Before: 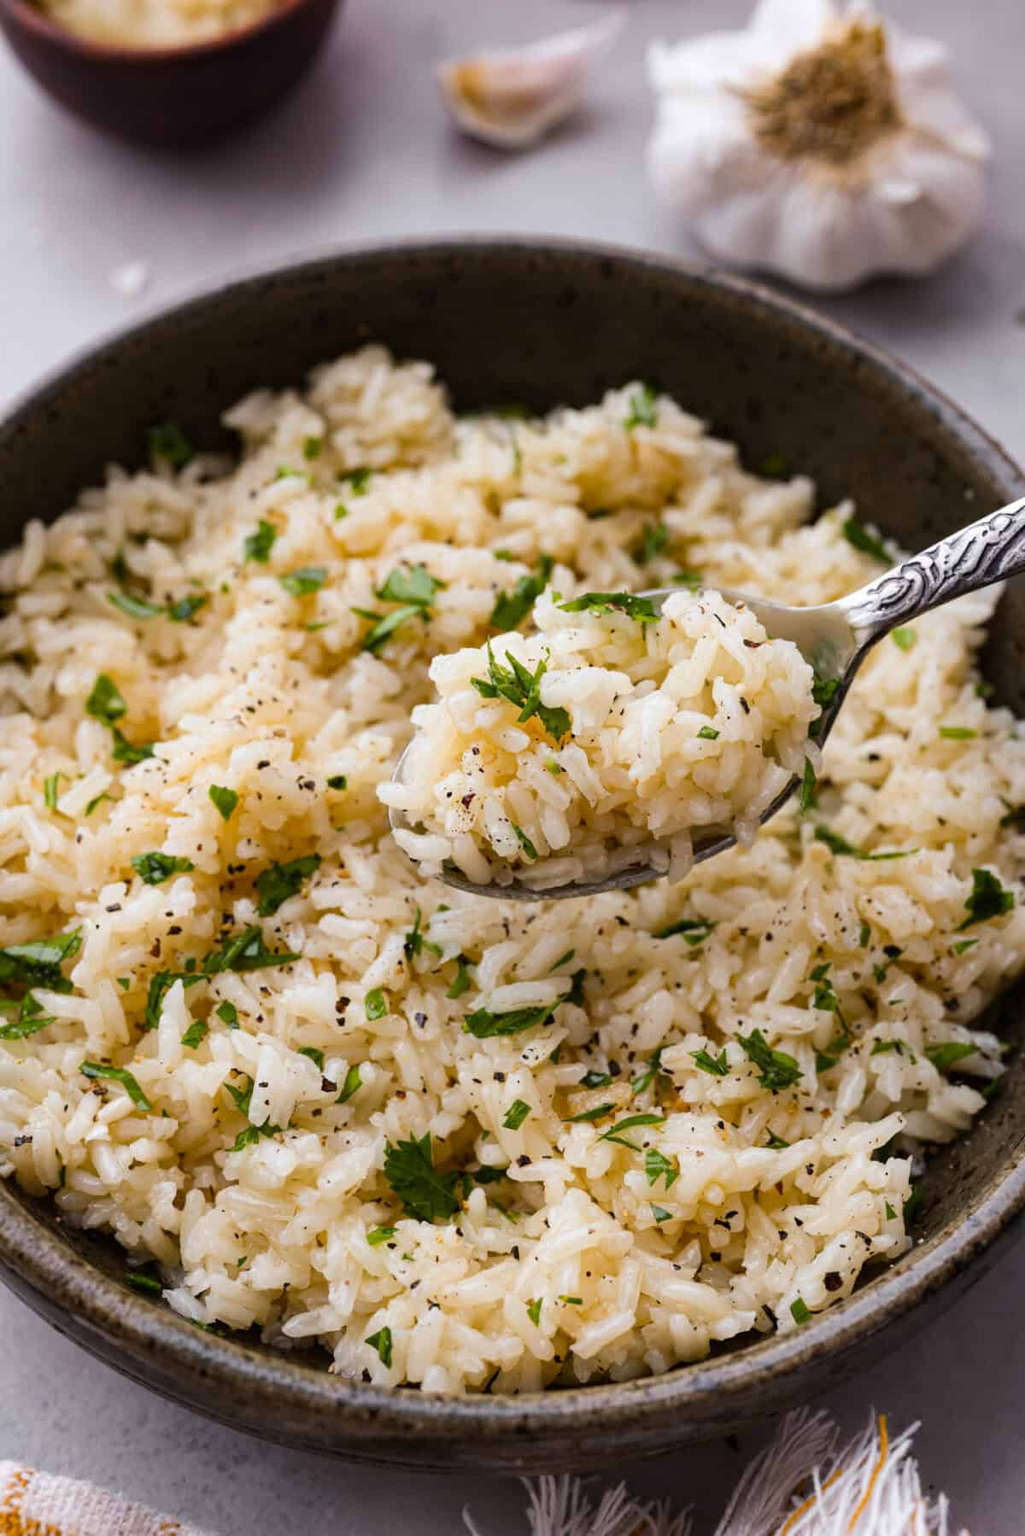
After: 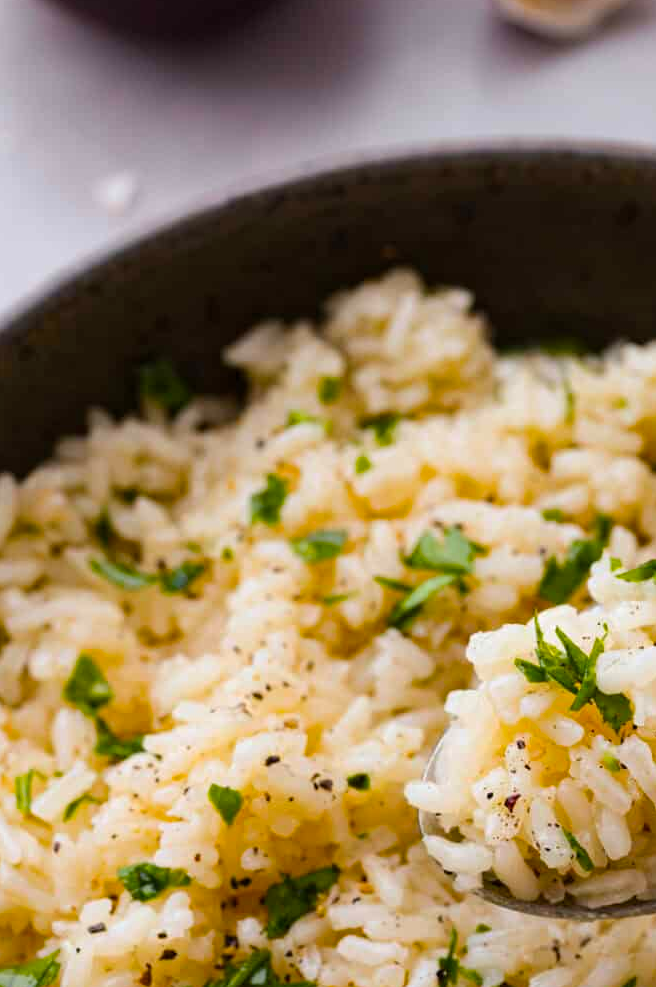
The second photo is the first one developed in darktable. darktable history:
color balance rgb: linear chroma grading › global chroma 8.33%, perceptual saturation grading › global saturation 18.52%, global vibrance 7.87%
crop and rotate: left 3.047%, top 7.509%, right 42.236%, bottom 37.598%
